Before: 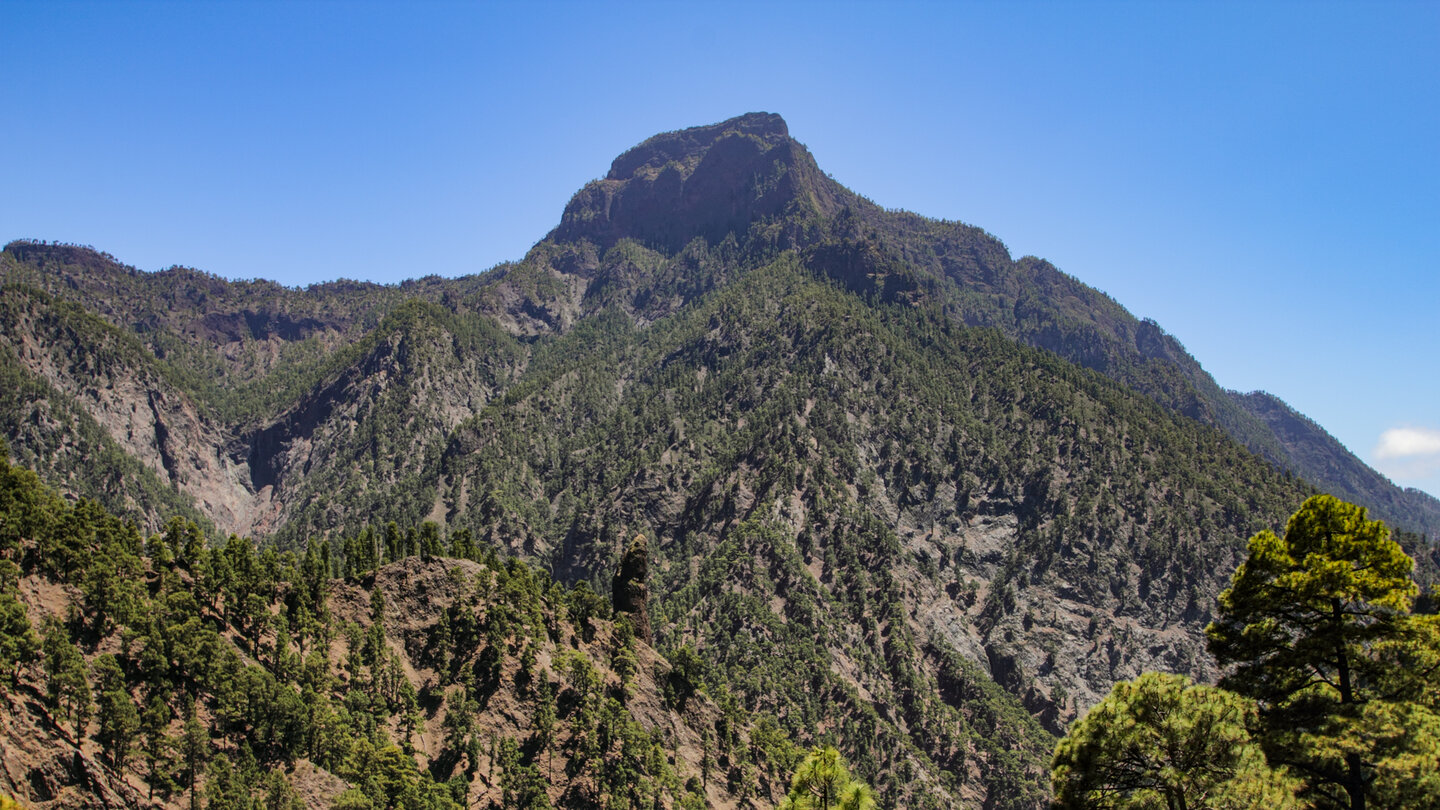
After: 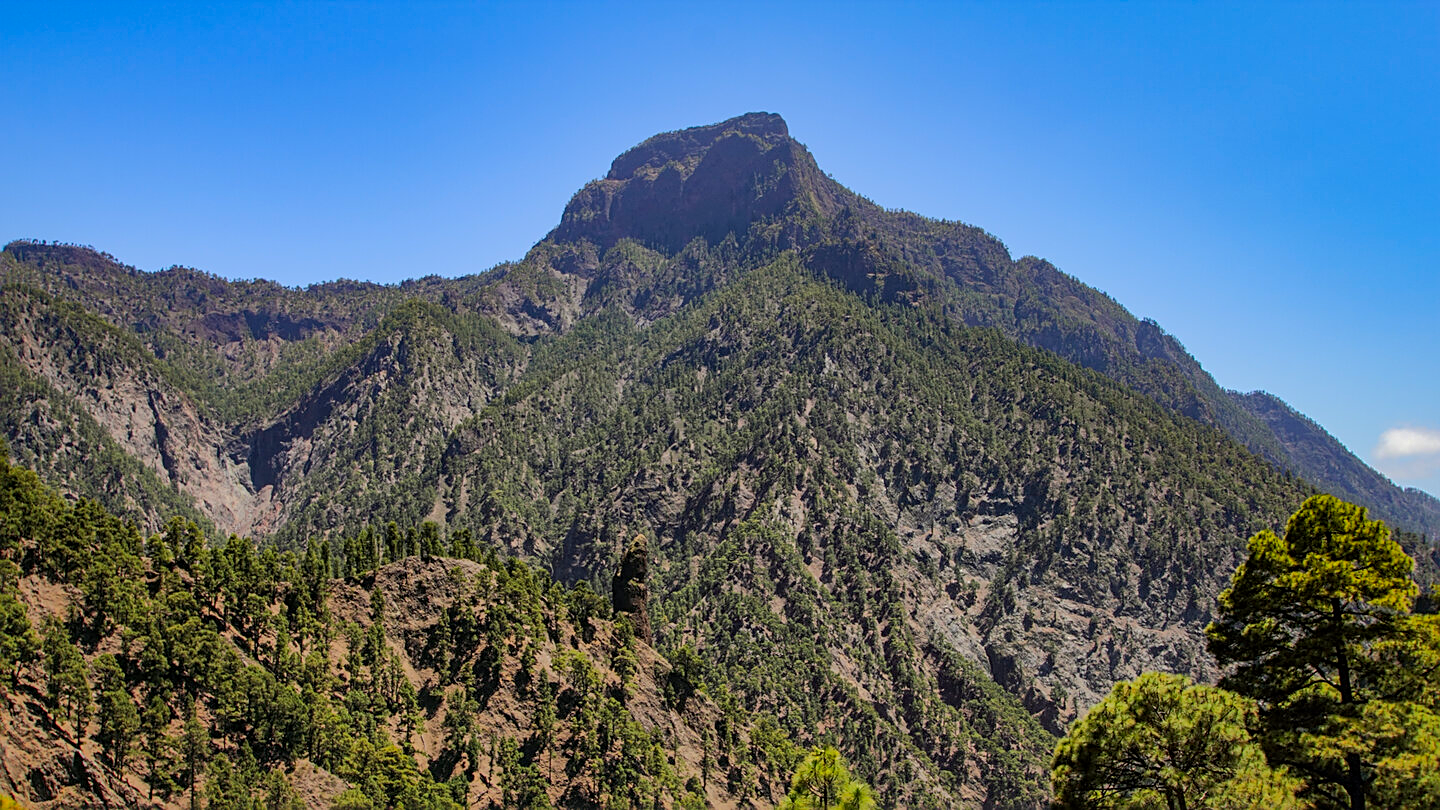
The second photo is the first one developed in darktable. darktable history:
sharpen: on, module defaults
exposure: black level correction 0.001, compensate highlight preservation false
shadows and highlights: shadows 40.08, highlights -59.86
contrast brightness saturation: contrast 0.085, saturation 0.202
